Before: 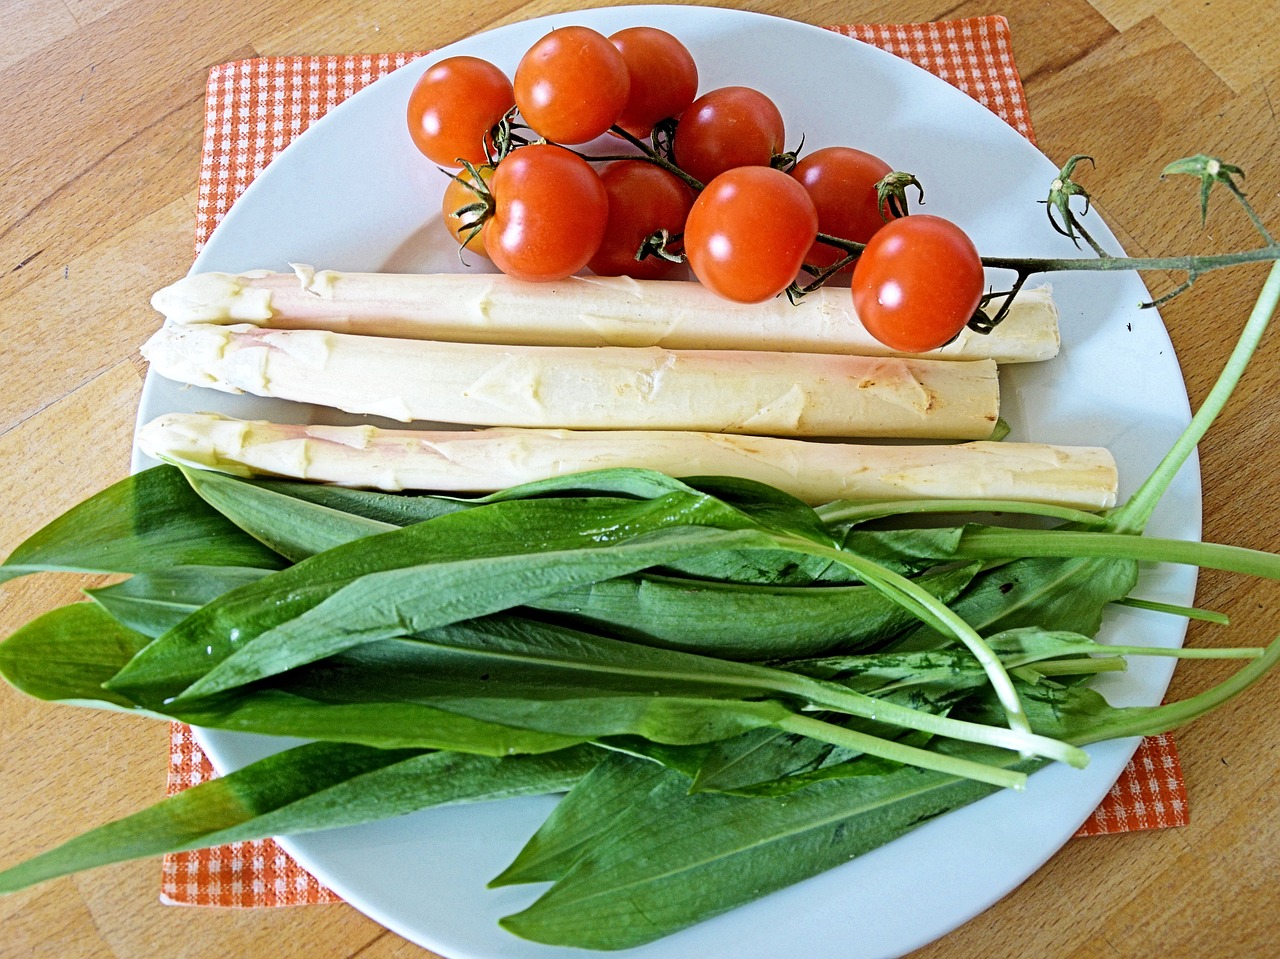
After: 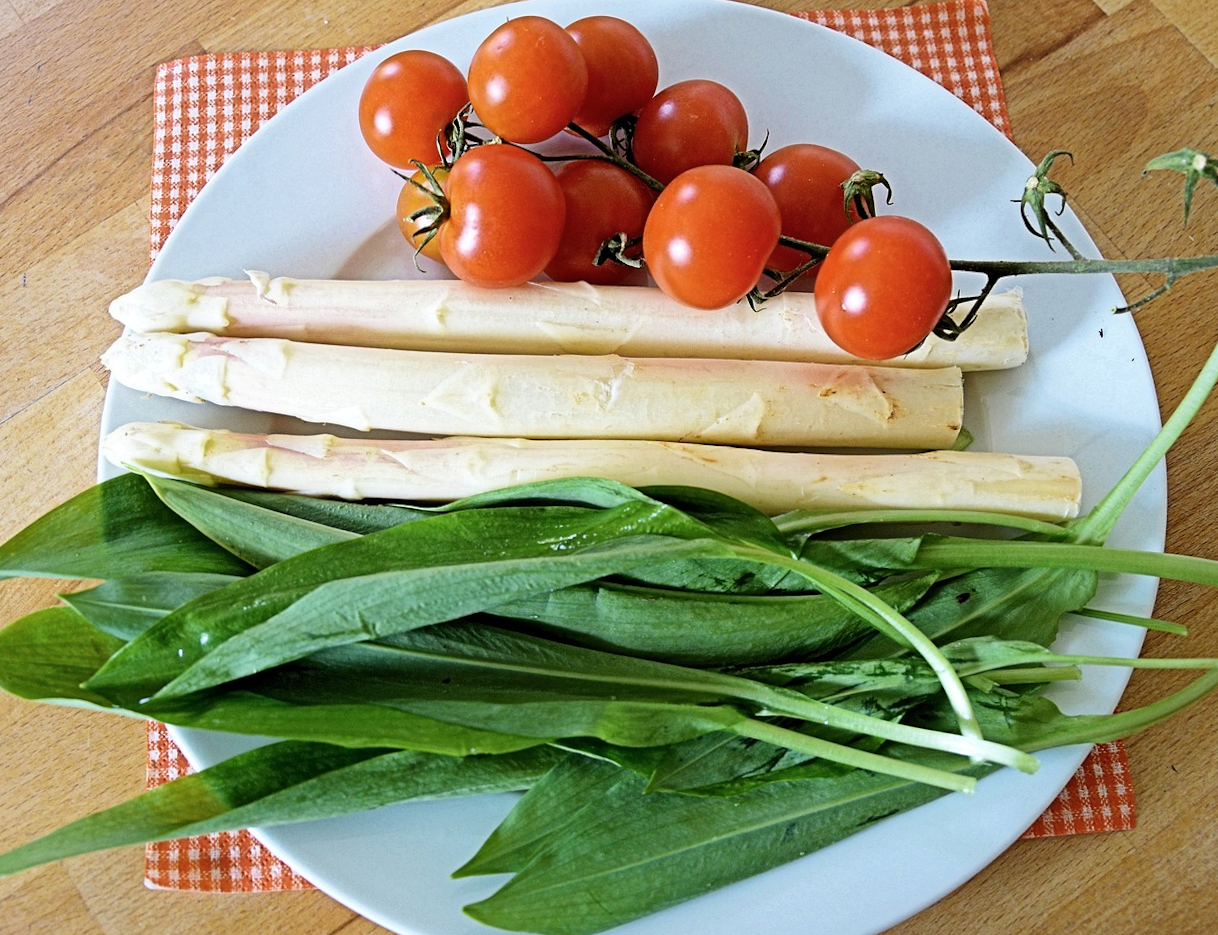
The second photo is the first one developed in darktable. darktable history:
base curve: curves: ch0 [(0, 0) (0.303, 0.277) (1, 1)]
color balance rgb: linear chroma grading › global chroma 1.5%, linear chroma grading › mid-tones -1%, perceptual saturation grading › global saturation -3%, perceptual saturation grading › shadows -2%
rotate and perspective: rotation 0.074°, lens shift (vertical) 0.096, lens shift (horizontal) -0.041, crop left 0.043, crop right 0.952, crop top 0.024, crop bottom 0.979
